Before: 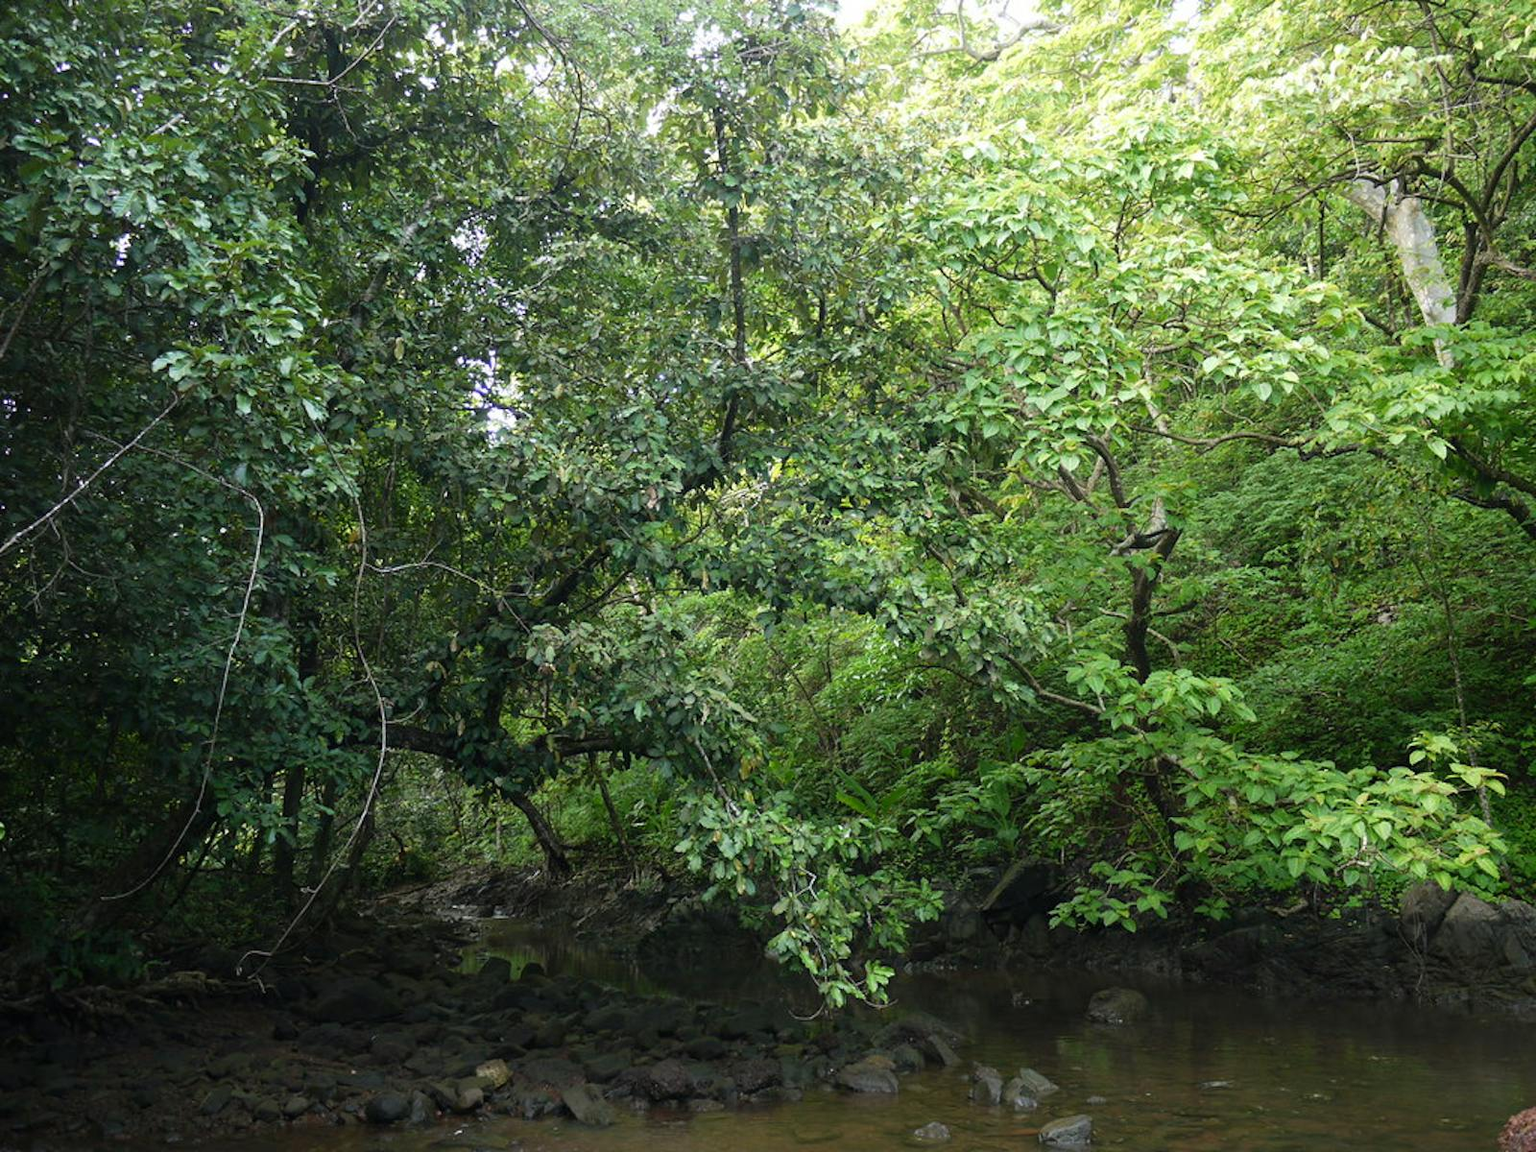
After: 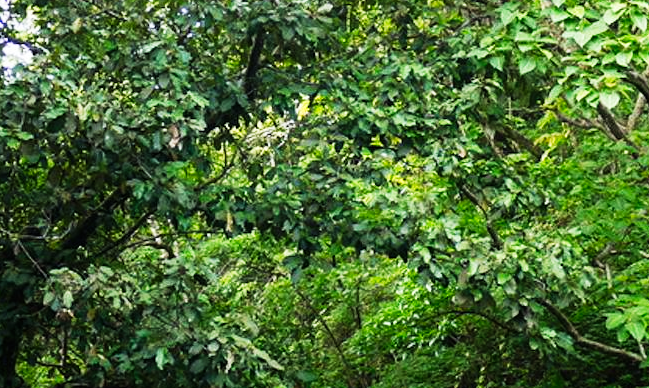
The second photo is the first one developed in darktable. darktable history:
crop: left 31.607%, top 31.86%, right 27.798%, bottom 35.748%
tone curve: curves: ch0 [(0, 0) (0.137, 0.063) (0.255, 0.176) (0.502, 0.502) (0.749, 0.839) (1, 1)], preserve colors none
